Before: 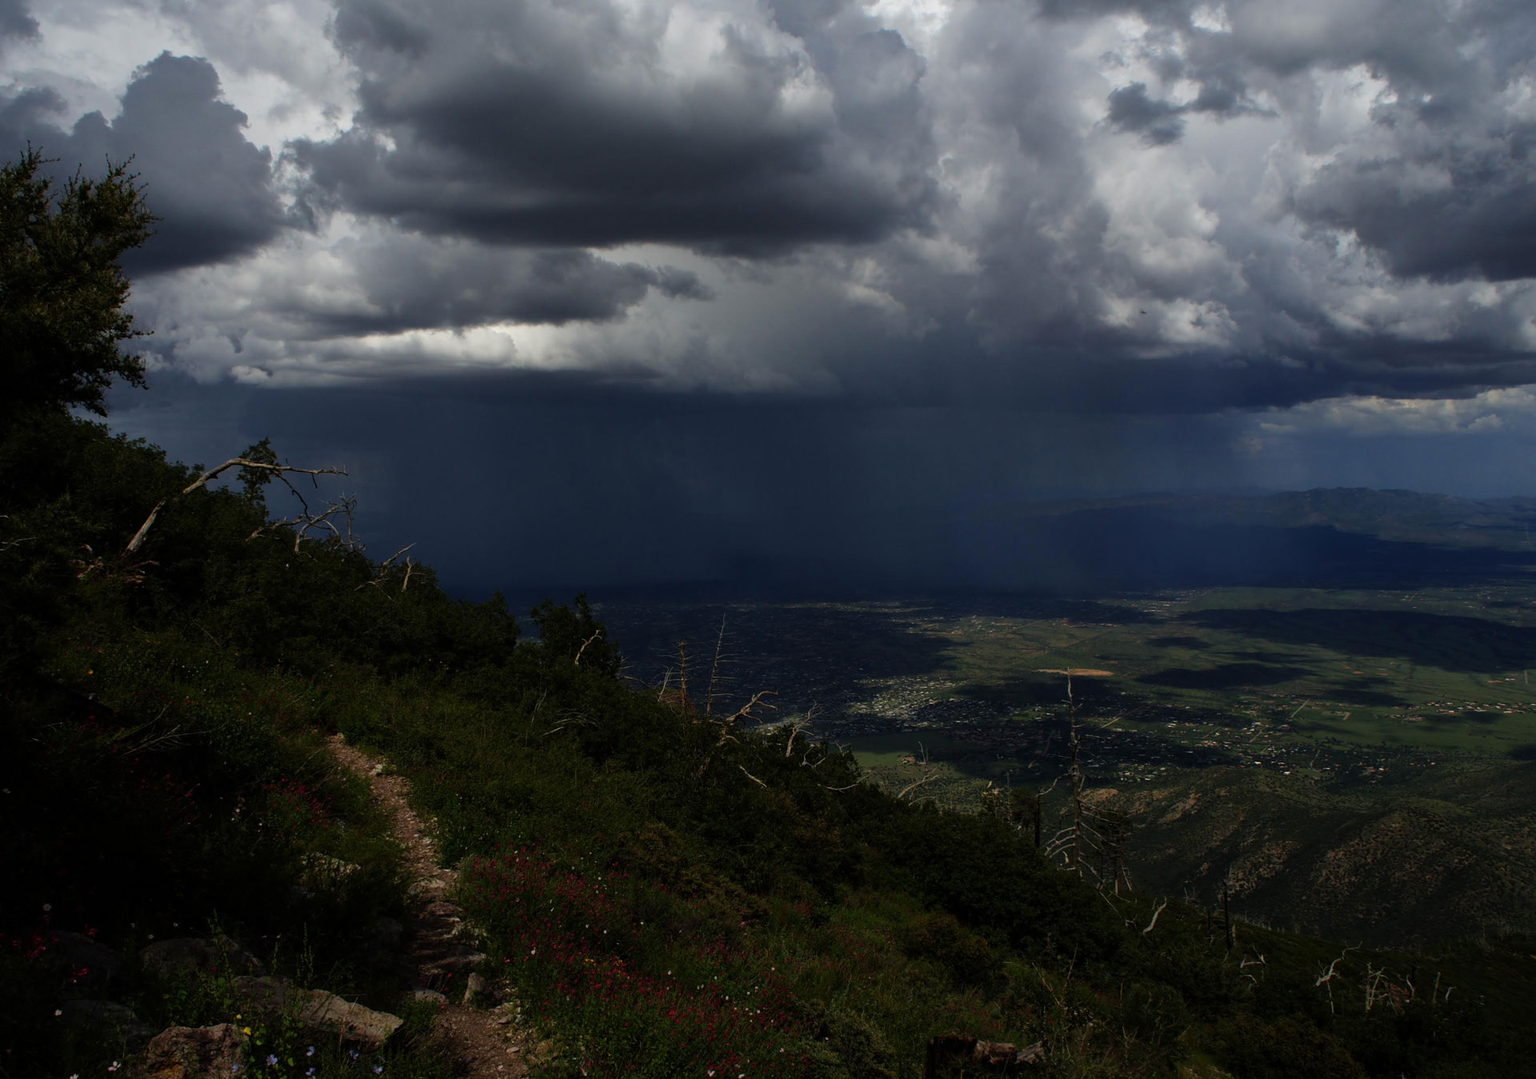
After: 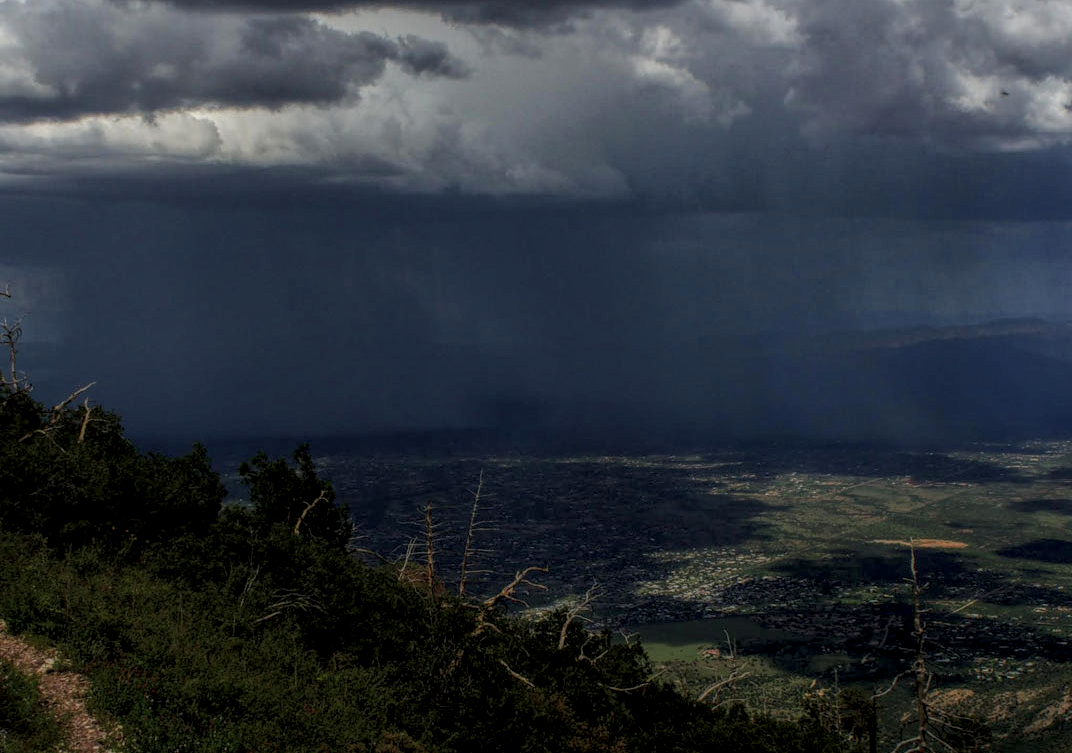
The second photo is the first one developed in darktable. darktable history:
crop and rotate: left 22.13%, top 22.054%, right 22.026%, bottom 22.102%
exposure: black level correction 0, exposure 0.3 EV, compensate highlight preservation false
local contrast: highlights 20%, shadows 30%, detail 200%, midtone range 0.2
